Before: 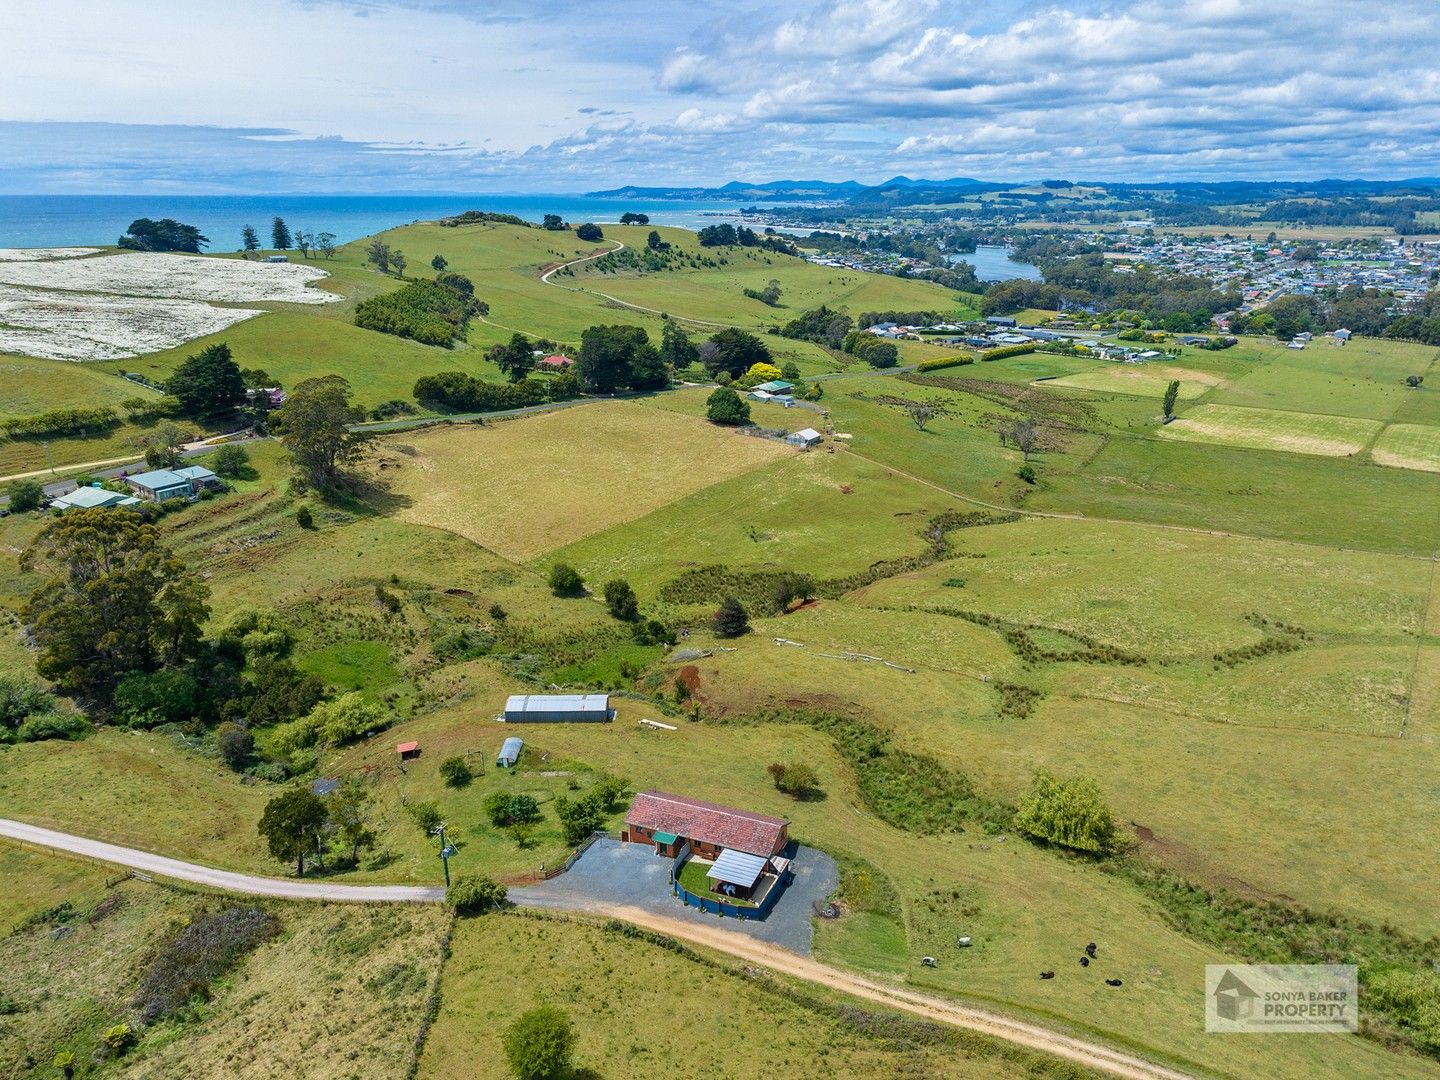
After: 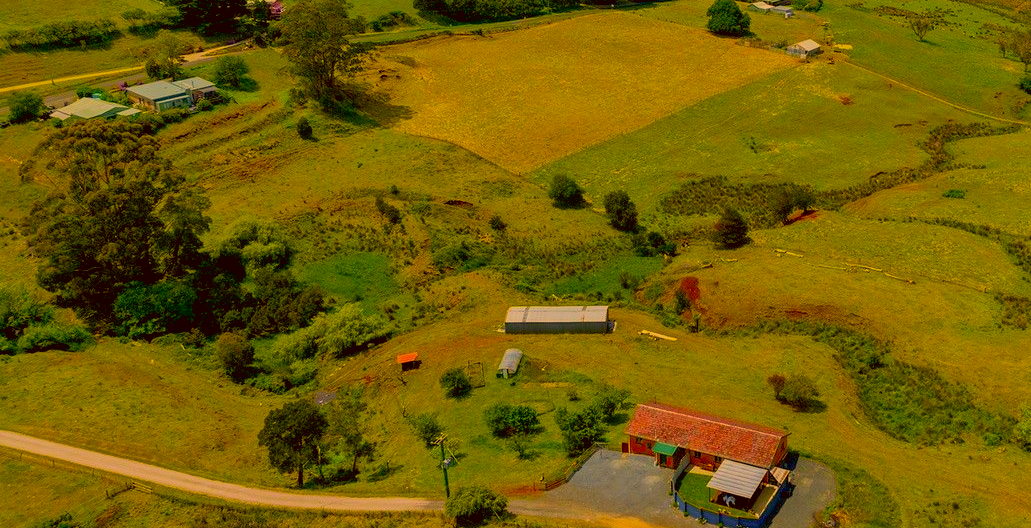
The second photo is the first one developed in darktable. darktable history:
shadows and highlights: on, module defaults
crop: top 36.098%, right 28.374%, bottom 14.962%
exposure: black level correction 0.009, exposure -0.675 EV, compensate highlight preservation false
color correction: highlights a* 11.1, highlights b* 30.29, shadows a* 2.84, shadows b* 17.15, saturation 1.75
